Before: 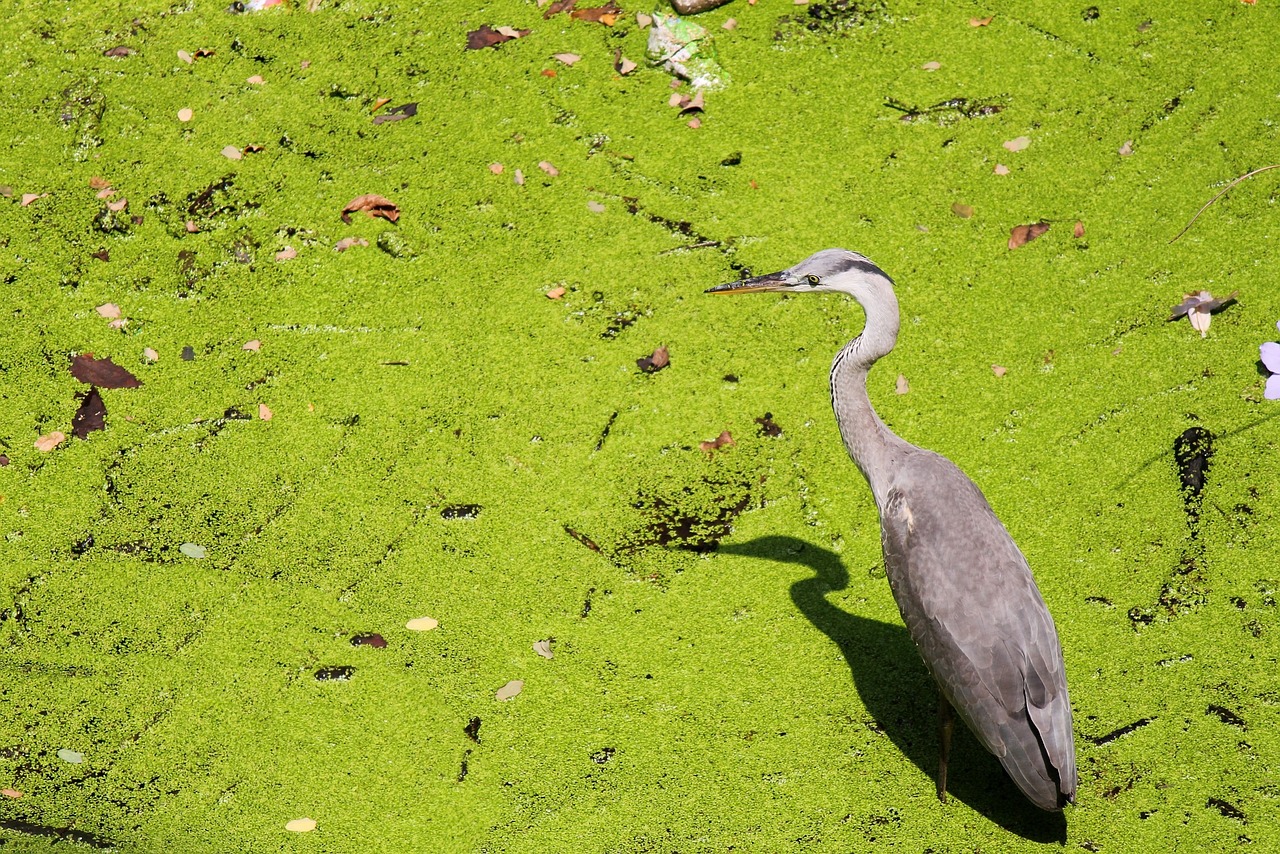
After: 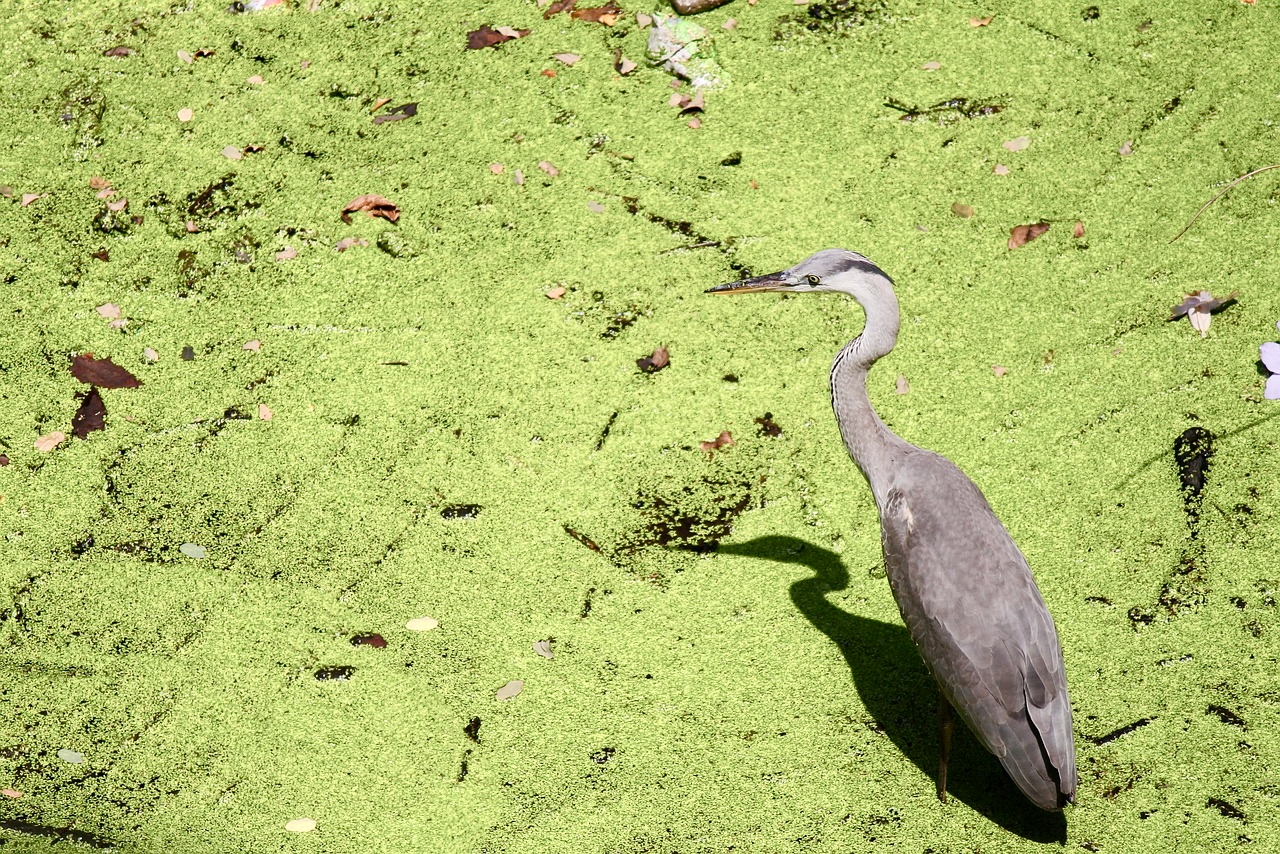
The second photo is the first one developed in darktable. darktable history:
color balance rgb: perceptual saturation grading › global saturation 0.819%, perceptual saturation grading › highlights -32.282%, perceptual saturation grading › mid-tones 5.675%, perceptual saturation grading › shadows 17.637%, saturation formula JzAzBz (2021)
